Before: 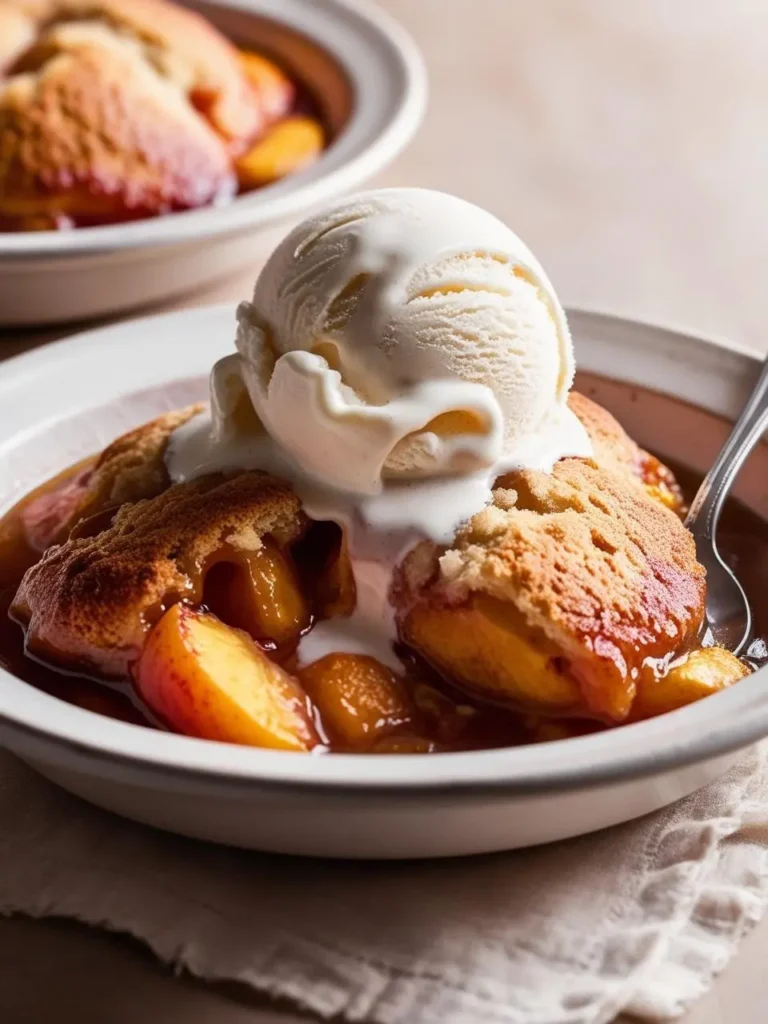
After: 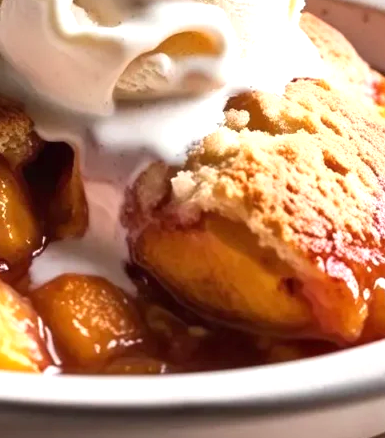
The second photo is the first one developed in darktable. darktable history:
crop: left 35.01%, top 37.107%, right 14.802%, bottom 20.048%
exposure: black level correction 0, exposure 0.698 EV, compensate highlight preservation false
